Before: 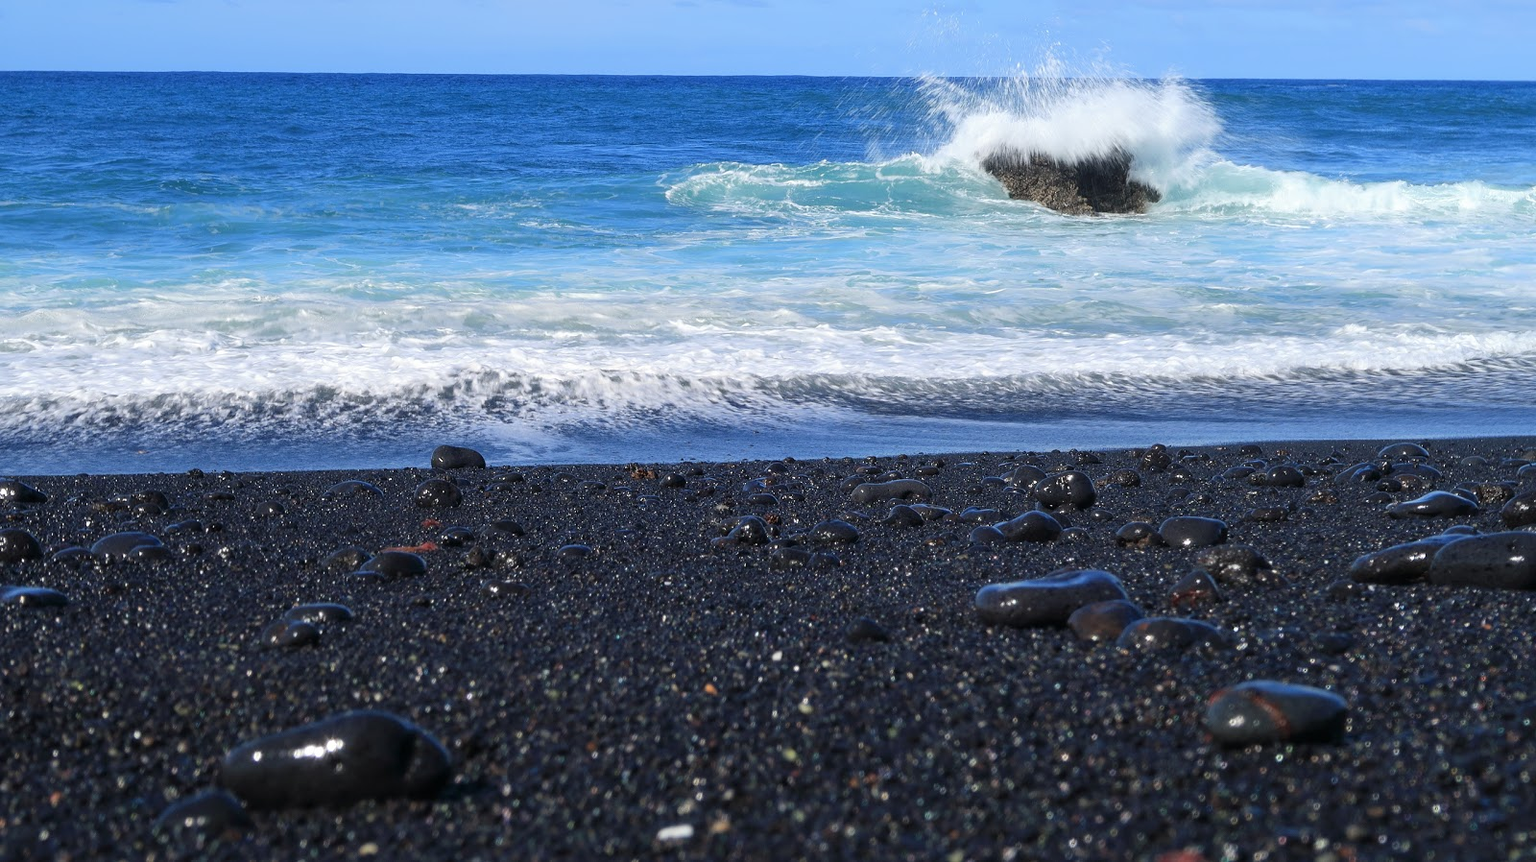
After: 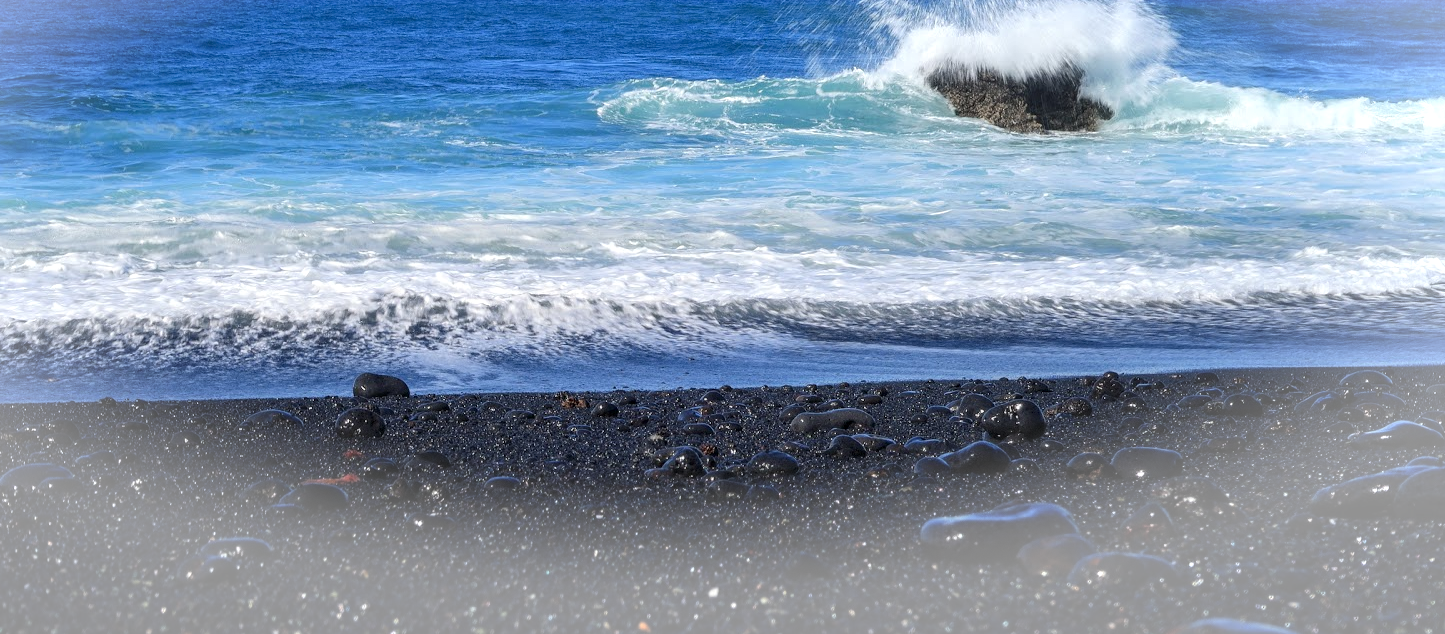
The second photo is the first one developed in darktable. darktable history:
local contrast: on, module defaults
crop: left 6.006%, top 10.19%, right 3.654%, bottom 19.129%
vignetting: brightness 0.288, saturation -0.003, center (-0.055, -0.354), automatic ratio true, dithering 8-bit output
